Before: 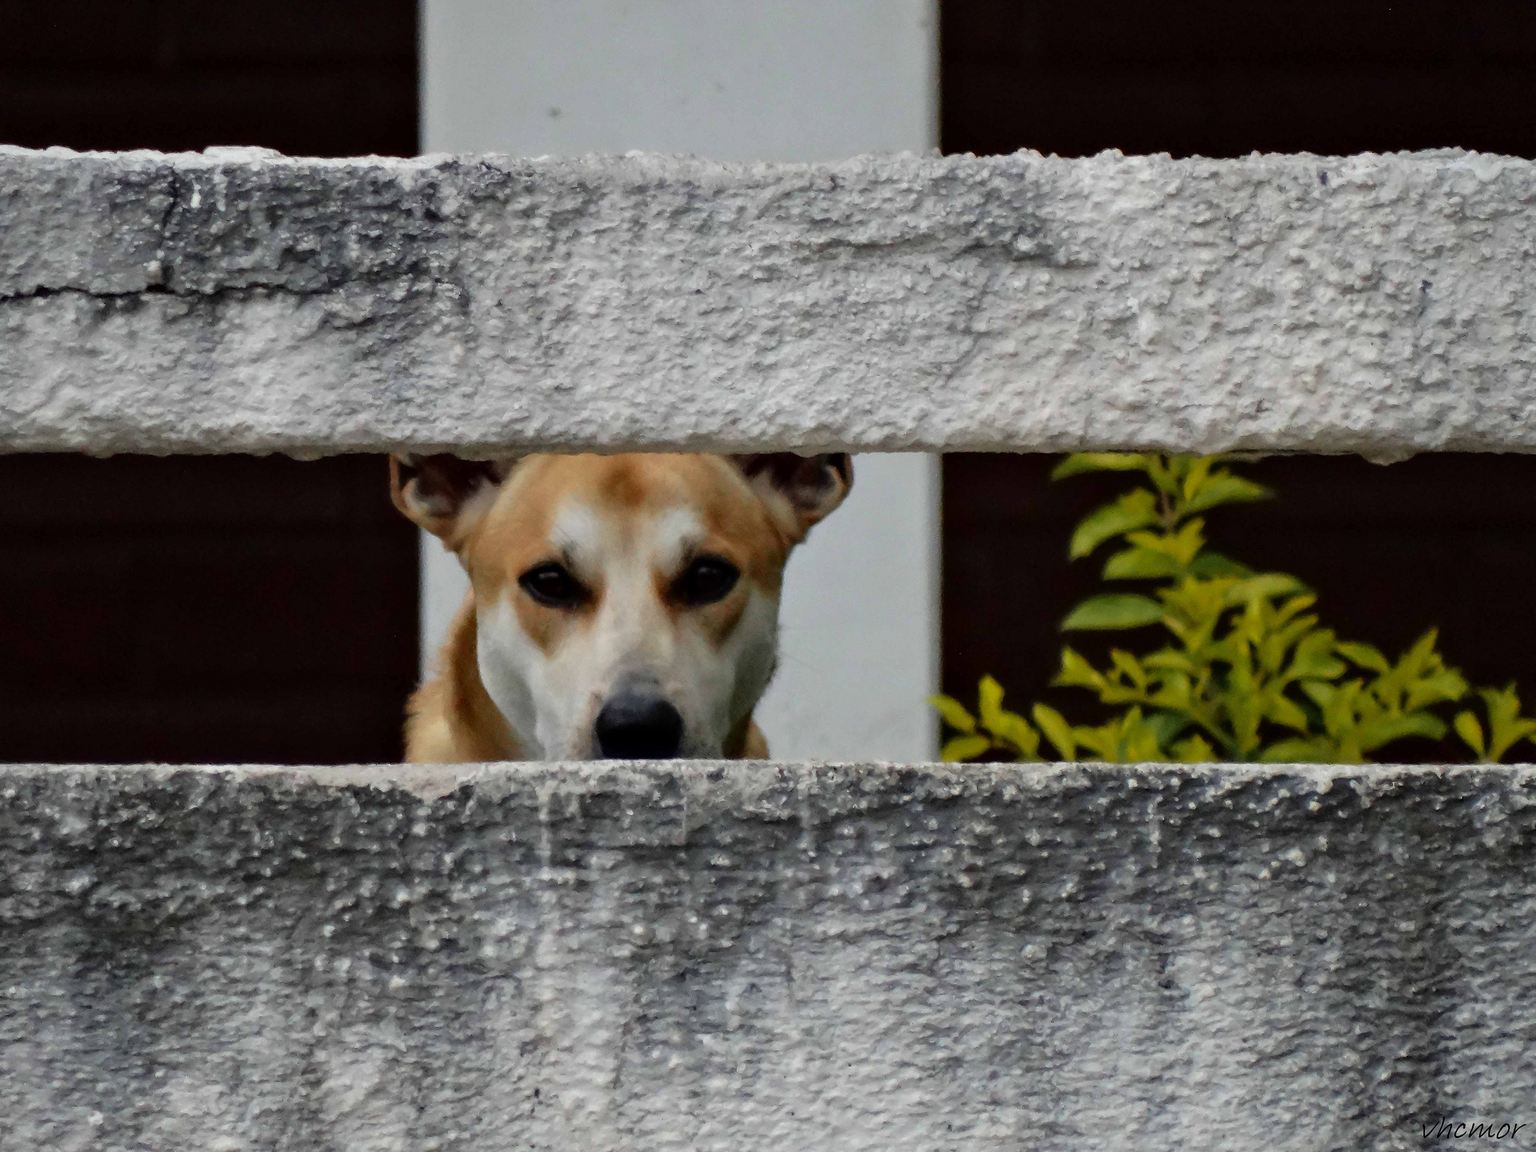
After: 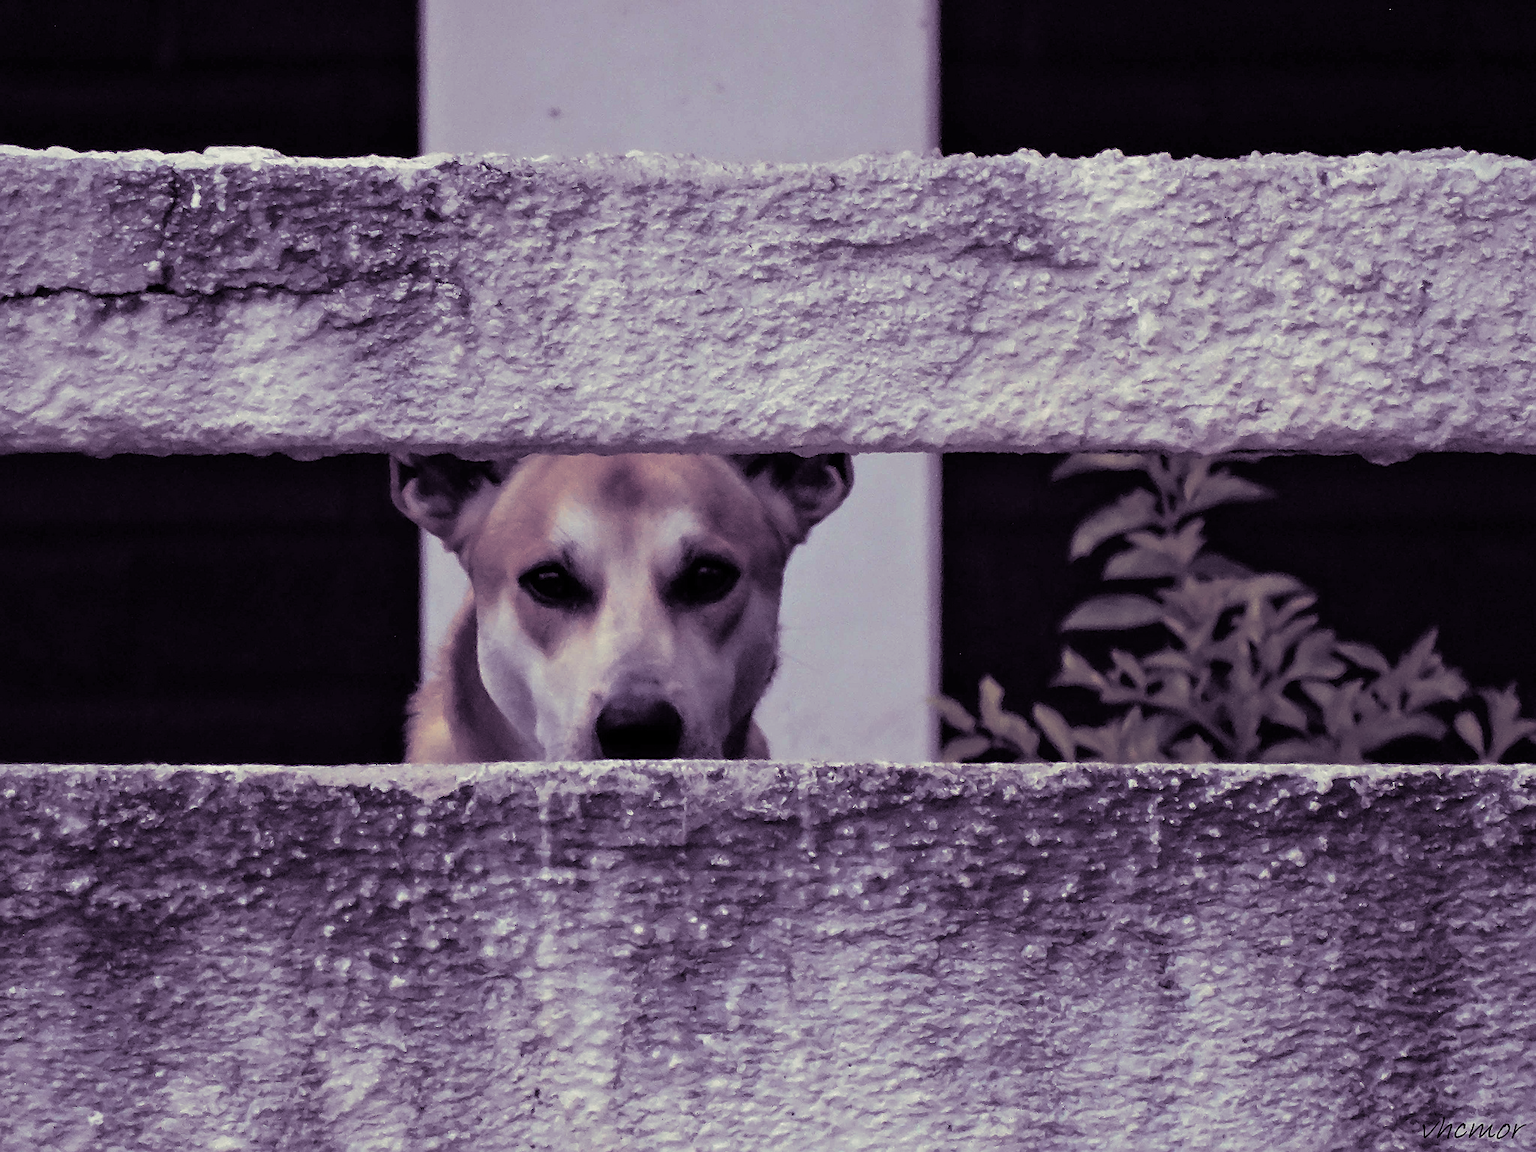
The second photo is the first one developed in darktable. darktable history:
sharpen: on, module defaults
split-toning: shadows › hue 266.4°, shadows › saturation 0.4, highlights › hue 61.2°, highlights › saturation 0.3, compress 0%
